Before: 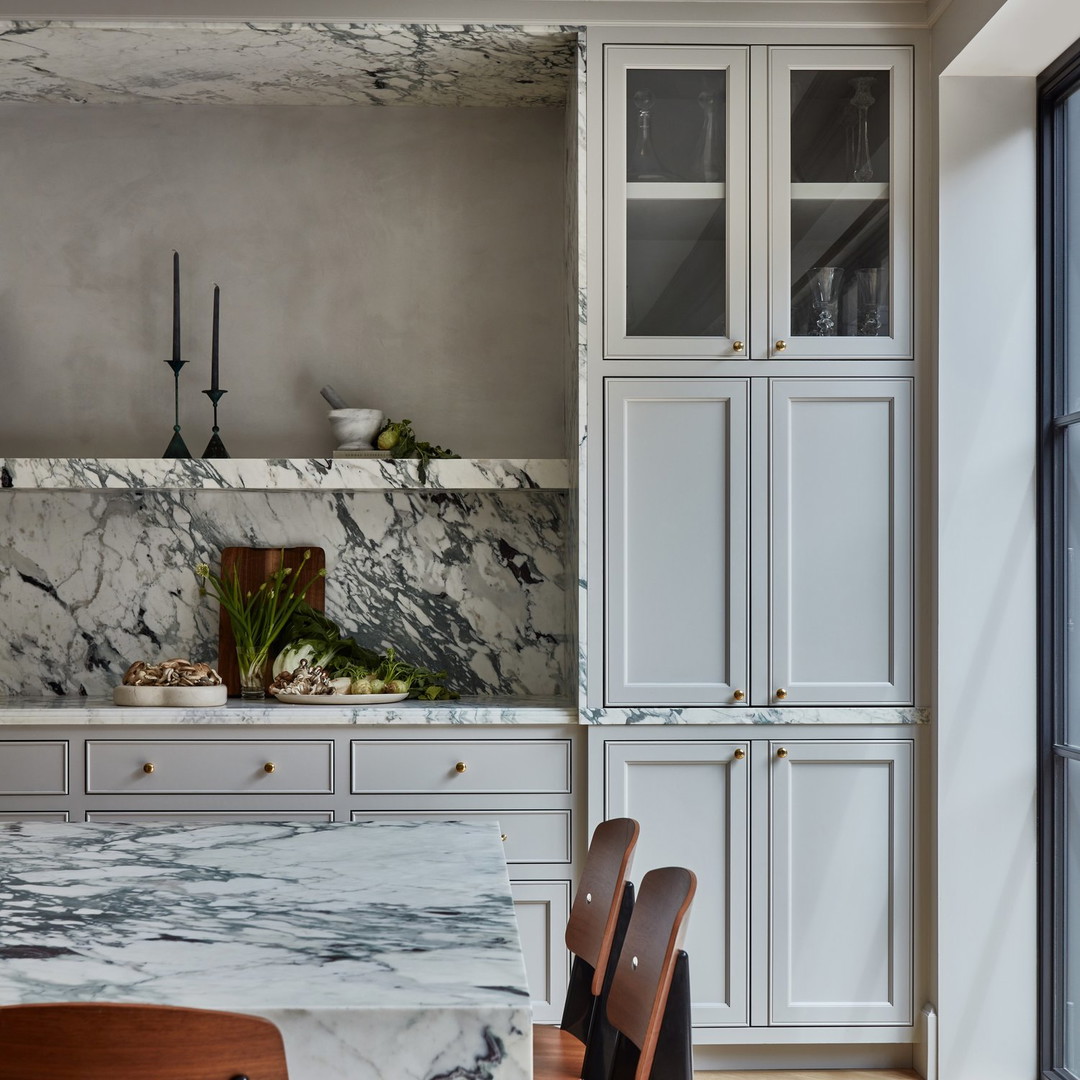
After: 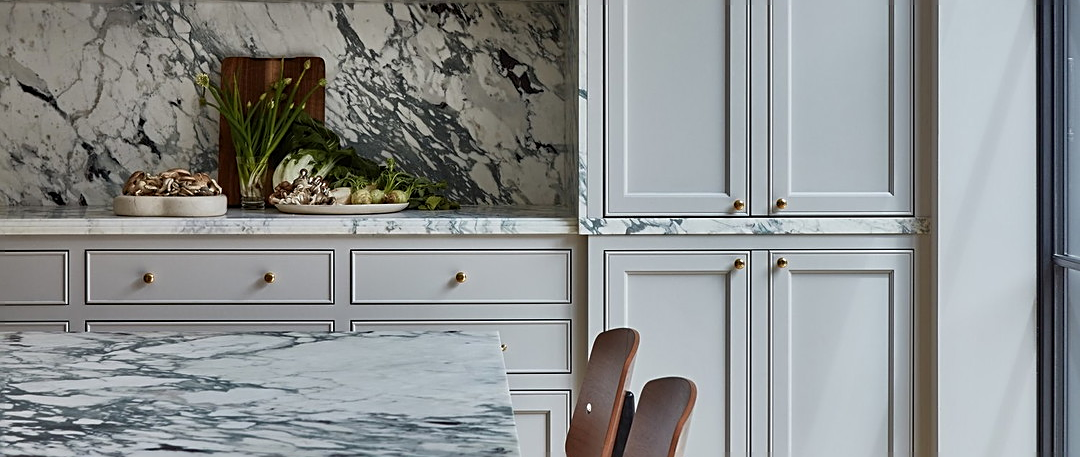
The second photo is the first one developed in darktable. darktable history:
sharpen: on, module defaults
crop: top 45.416%, bottom 12.238%
